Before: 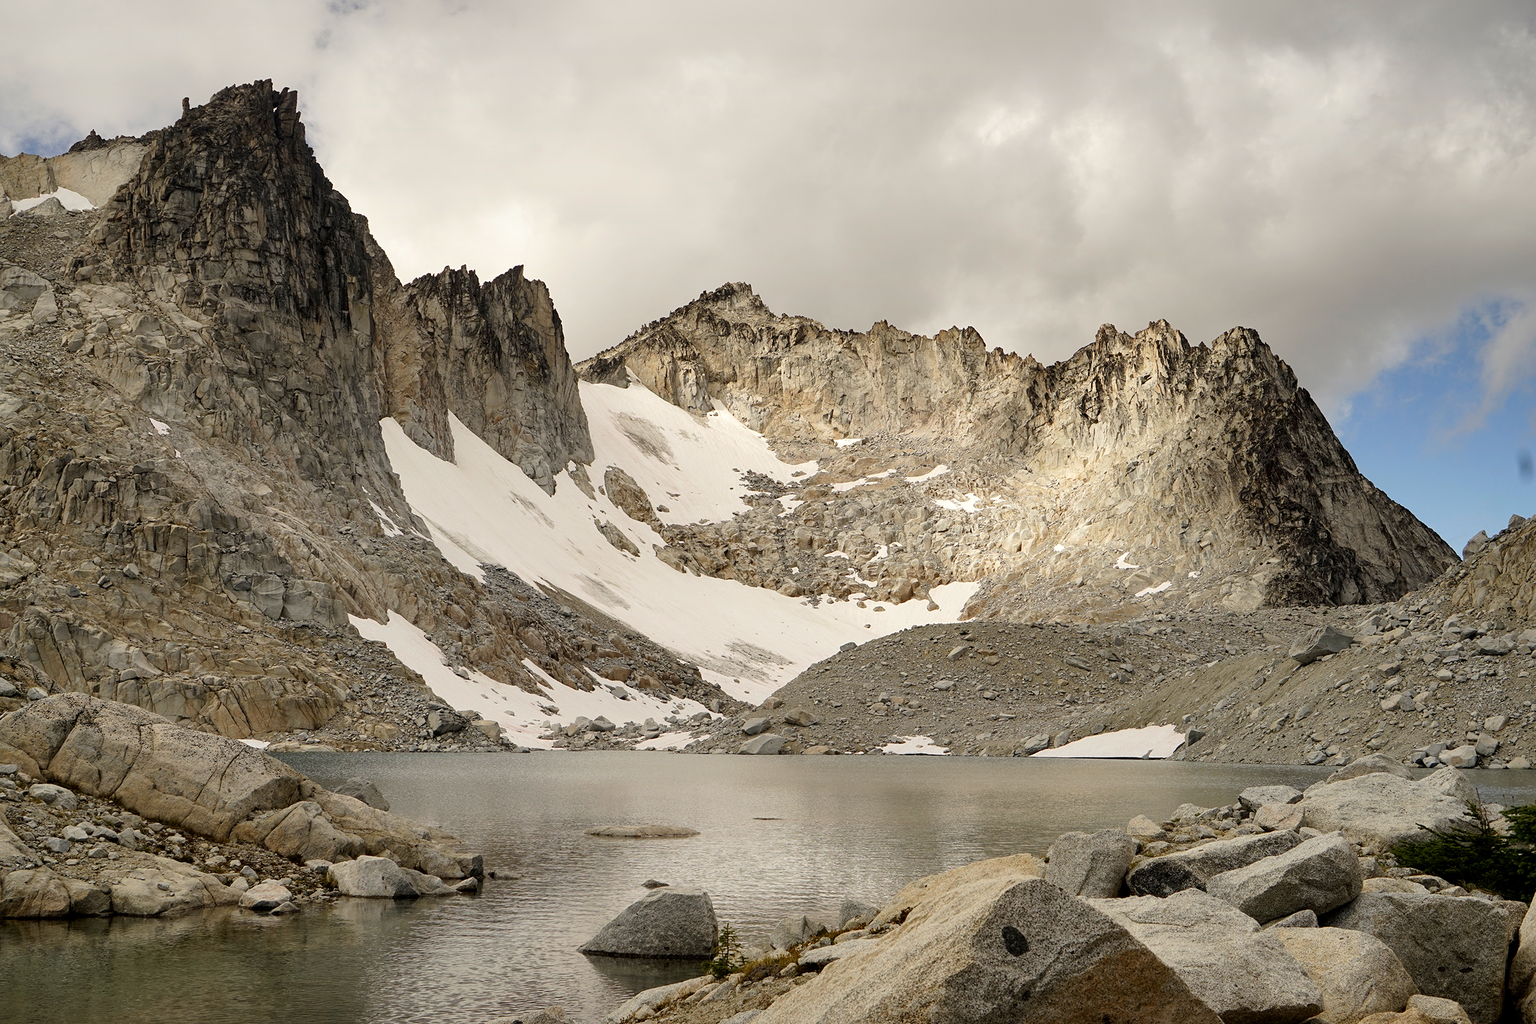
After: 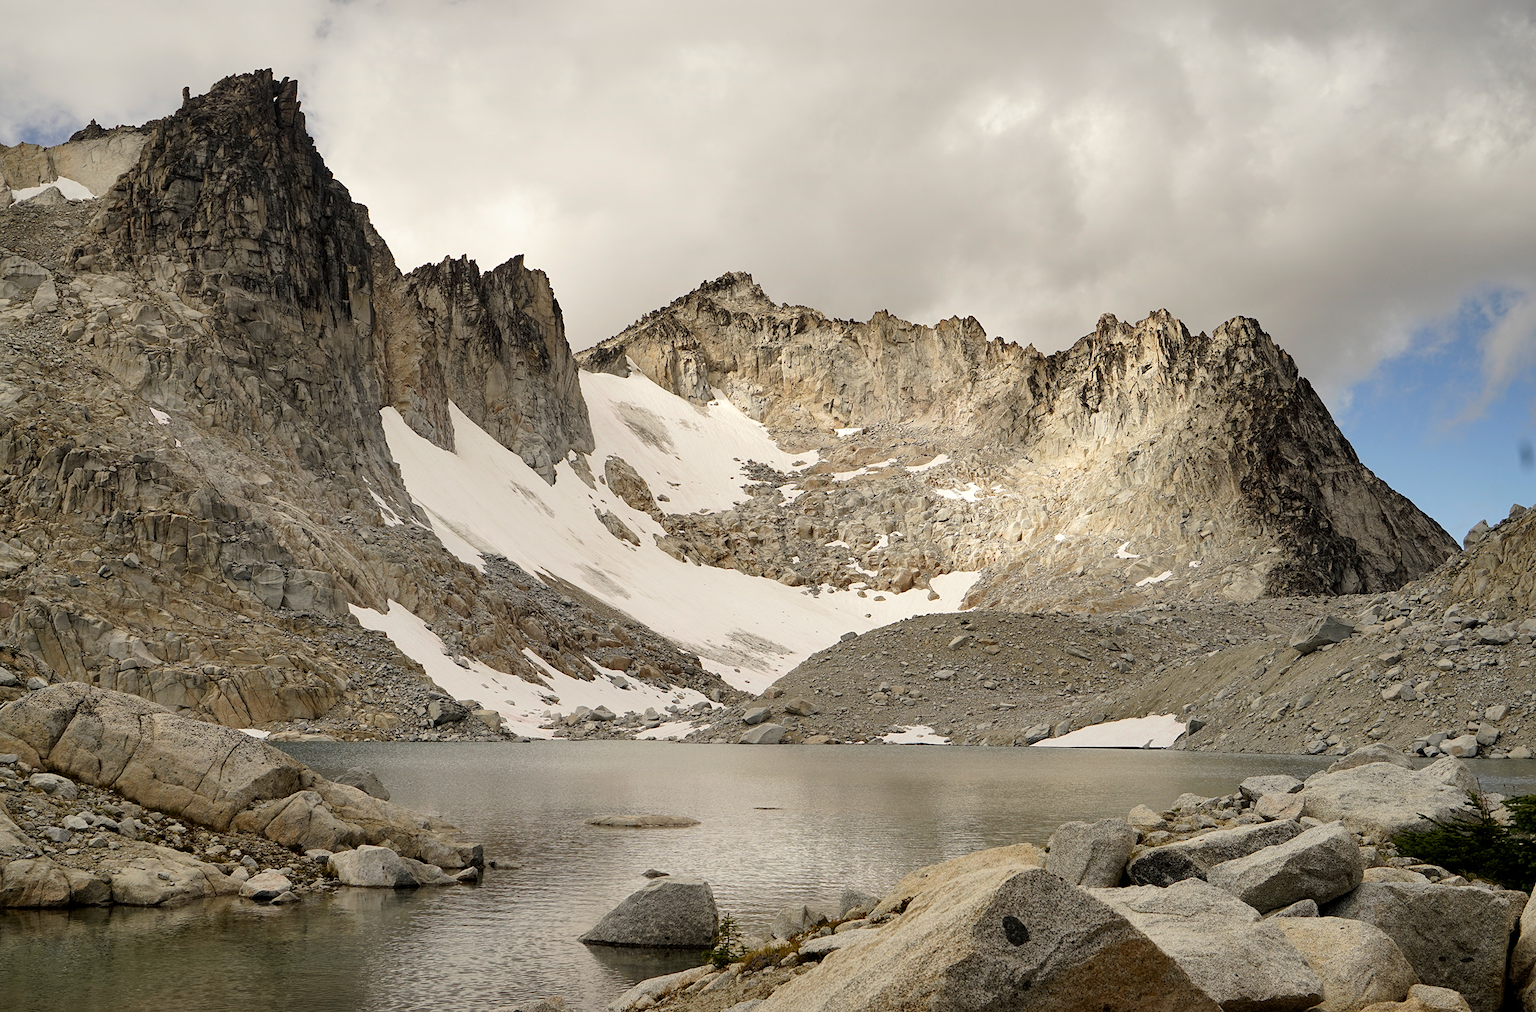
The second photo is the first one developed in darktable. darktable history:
crop: top 1.088%, right 0.036%
